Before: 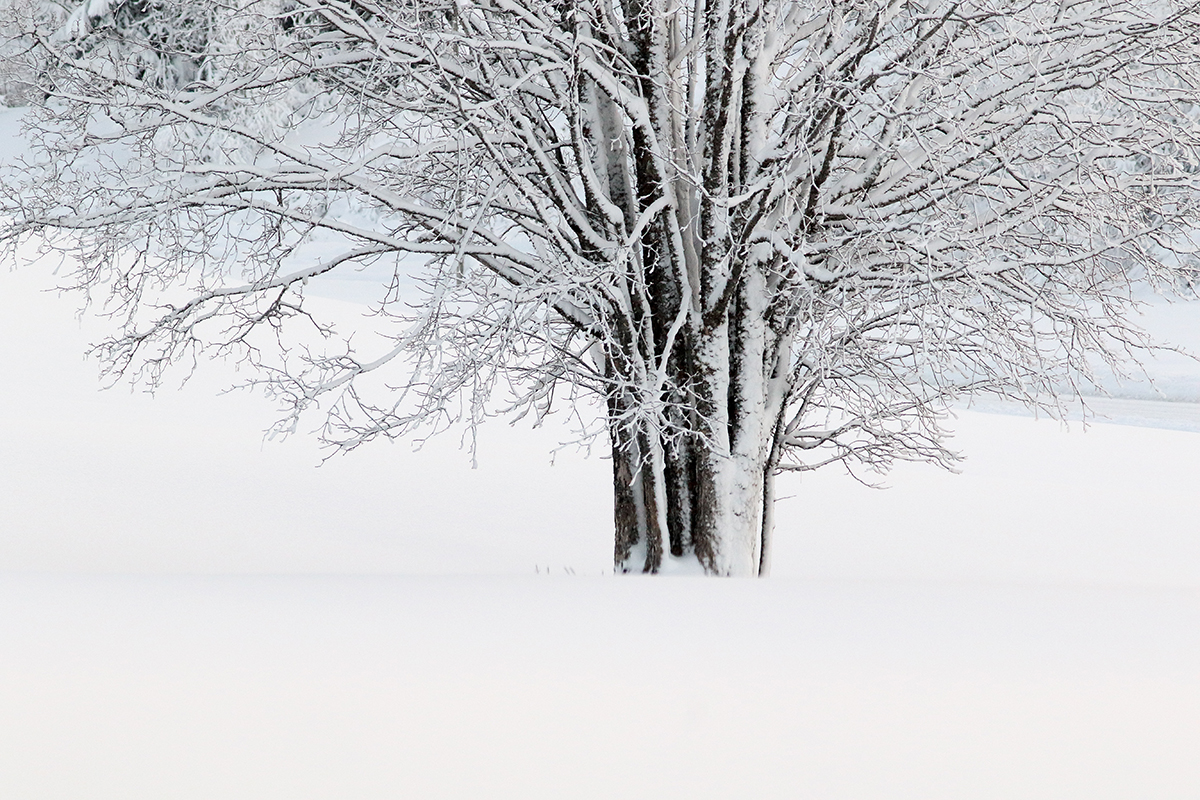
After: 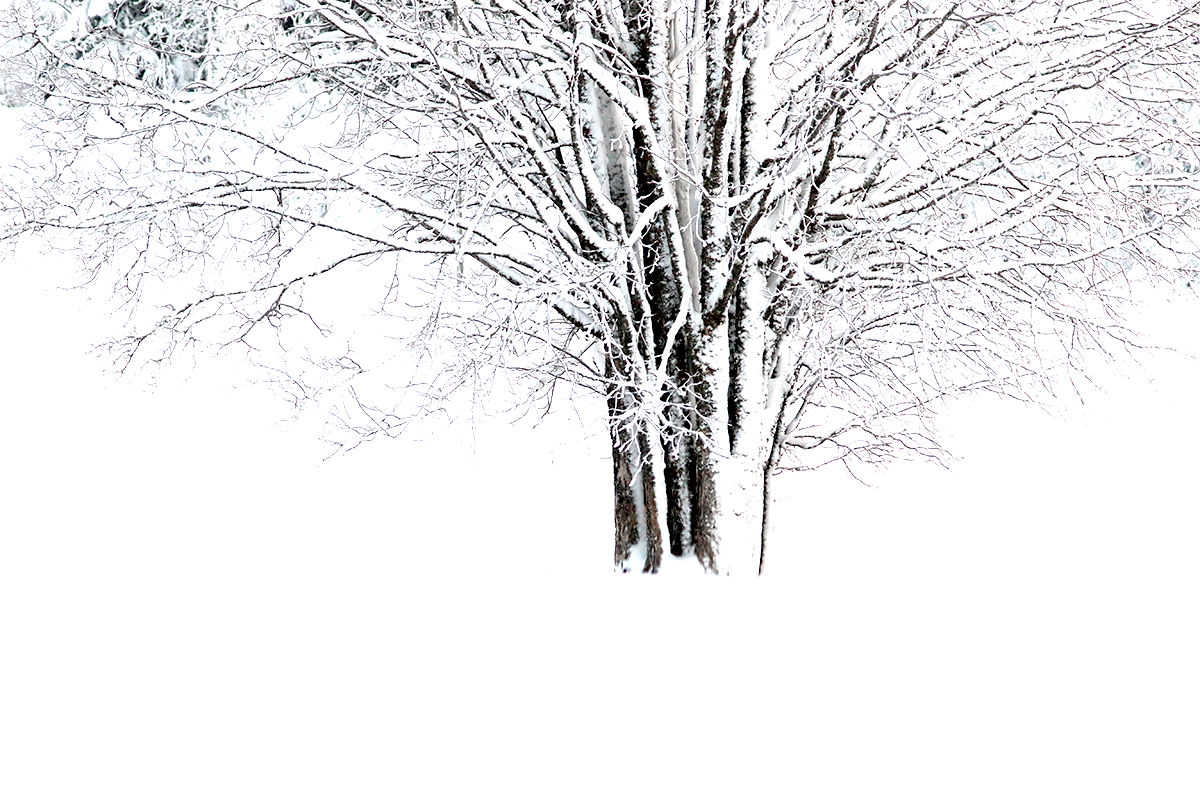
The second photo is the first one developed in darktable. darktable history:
exposure: black level correction 0.008, exposure 0.979 EV, compensate exposure bias true, compensate highlight preservation false
